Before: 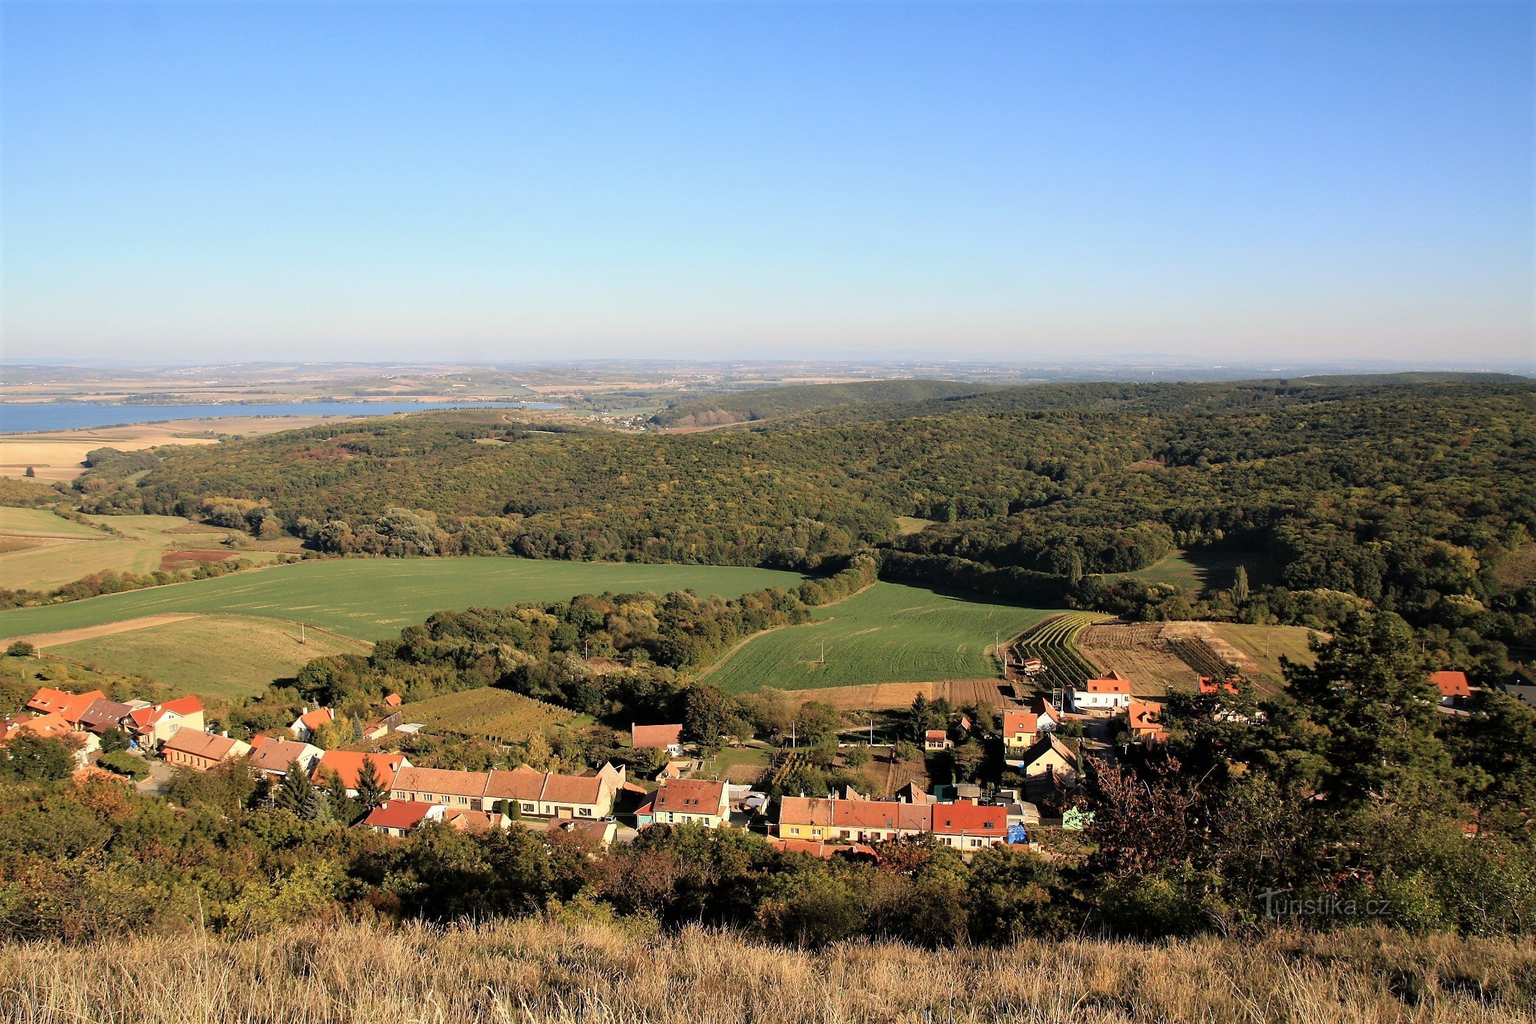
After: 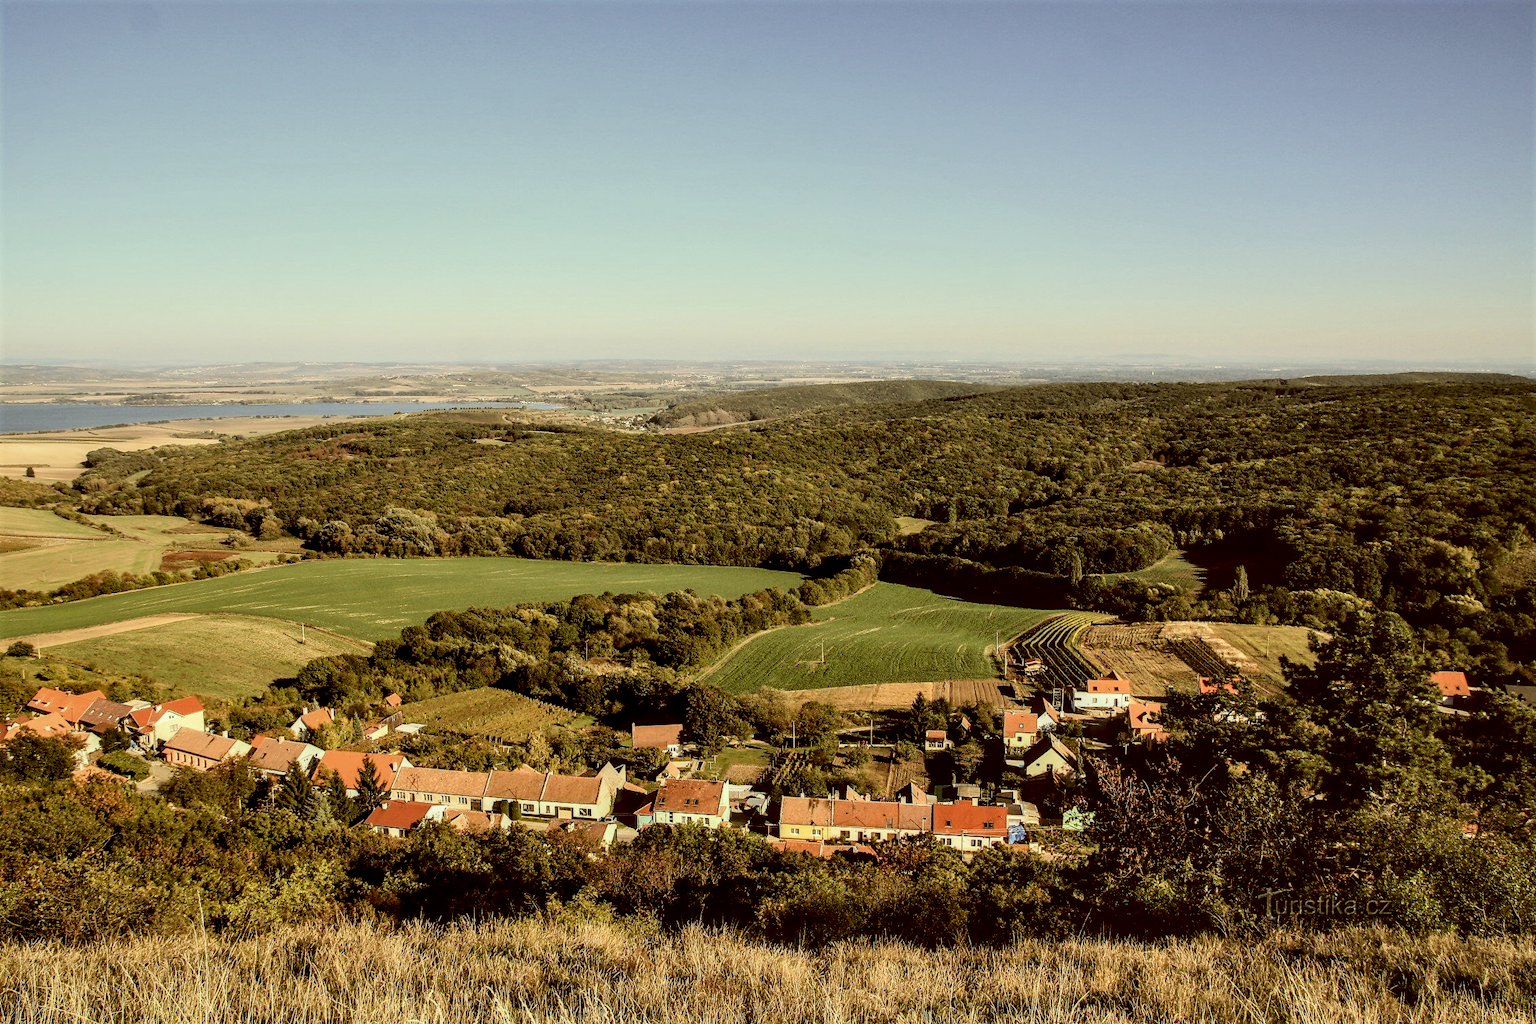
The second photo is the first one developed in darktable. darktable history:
local contrast: detail 160%
exposure: black level correction -0.015, exposure -0.52 EV, compensate highlight preservation false
contrast brightness saturation: contrast 0.242, brightness 0.088
color correction: highlights a* -5.52, highlights b* 9.8, shadows a* 9.22, shadows b* 24.4
filmic rgb: black relative exposure -7.65 EV, white relative exposure 4.56 EV, hardness 3.61
shadows and highlights: shadows 29.25, highlights -29.48, low approximation 0.01, soften with gaussian
